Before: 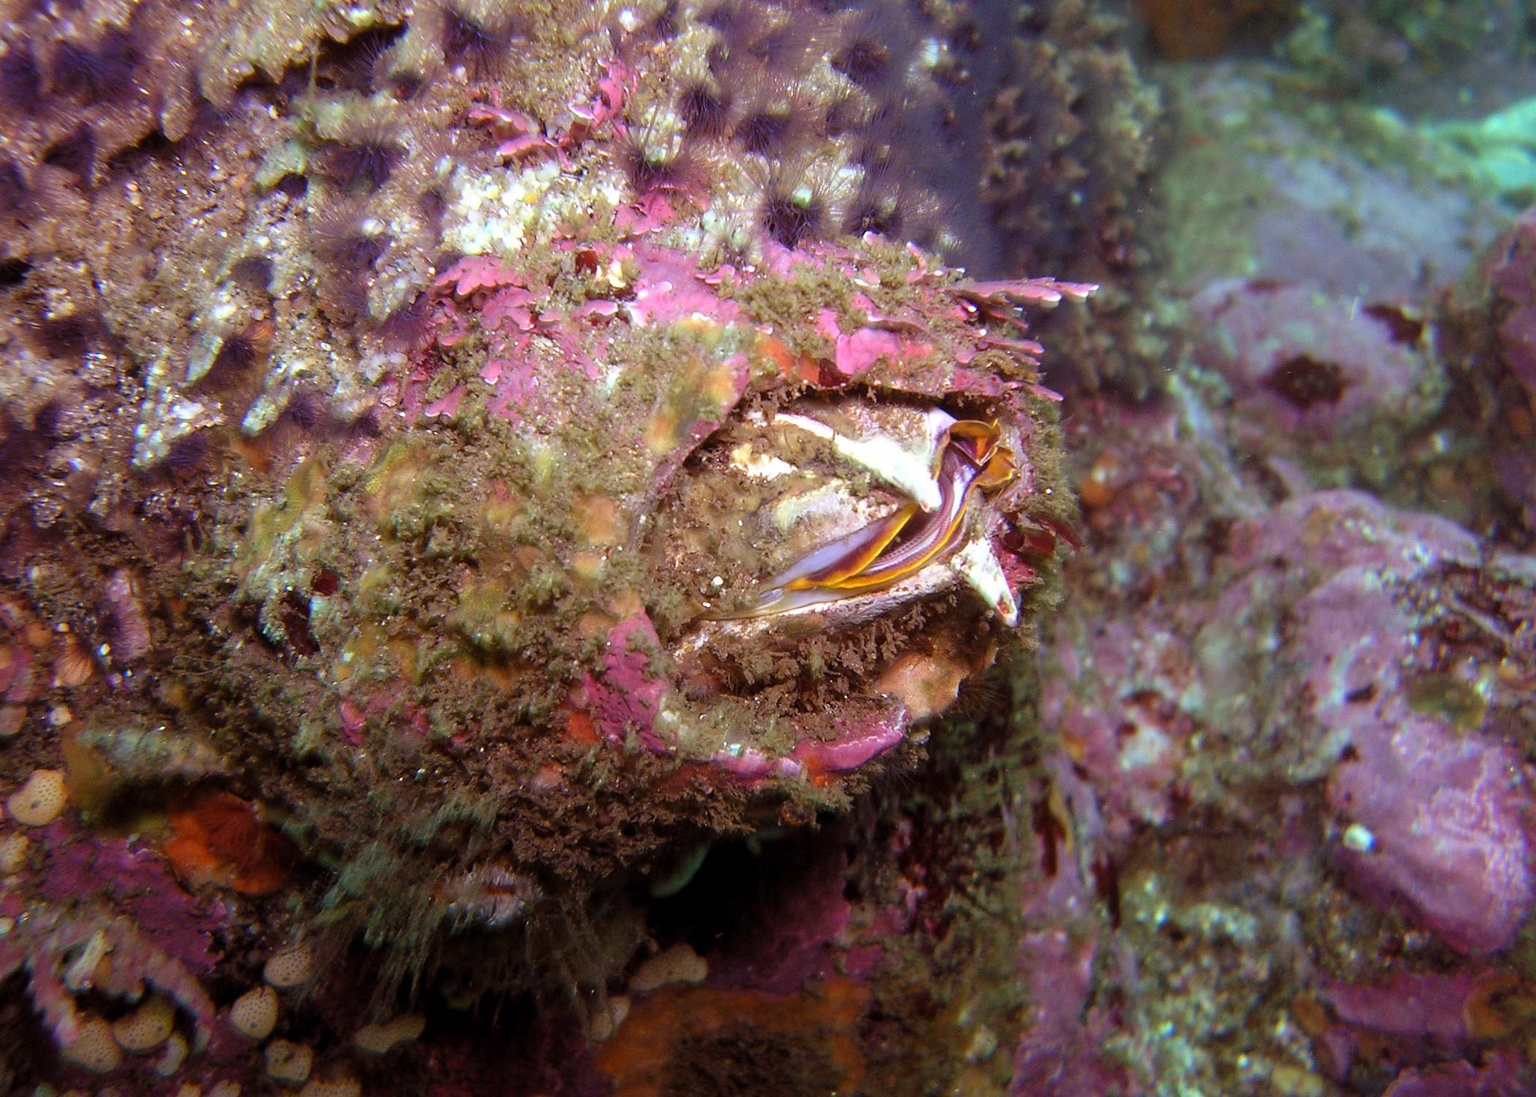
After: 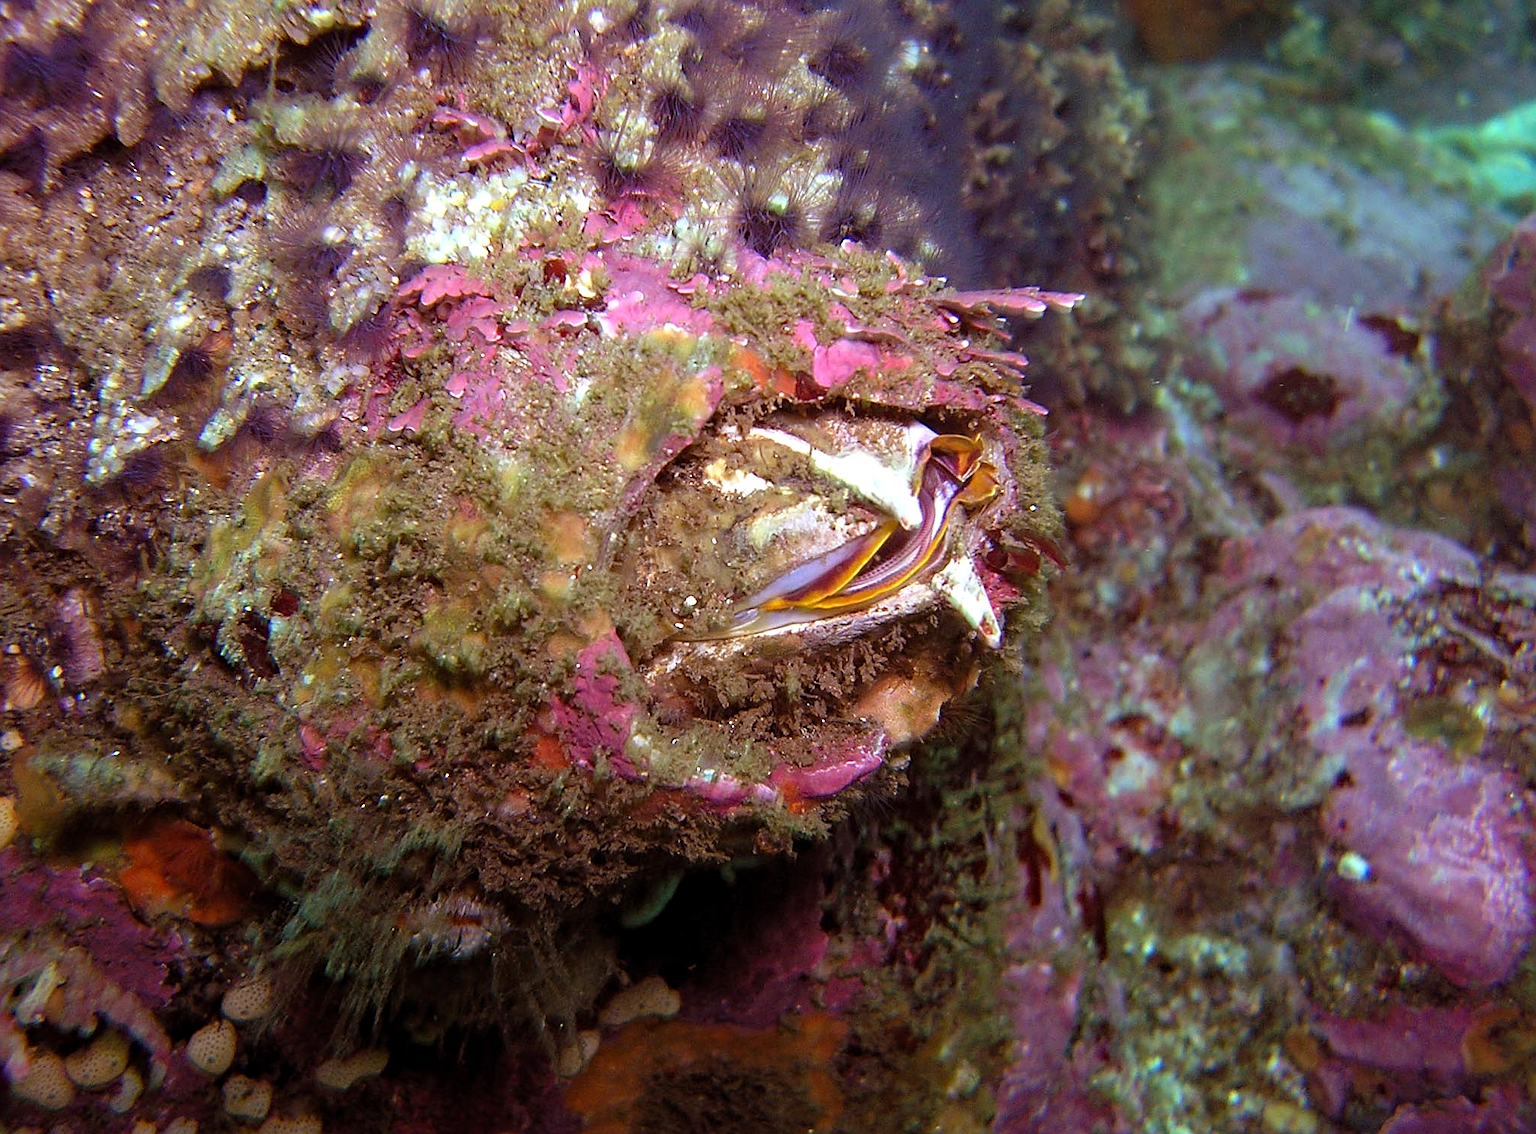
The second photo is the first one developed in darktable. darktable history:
haze removal: compatibility mode true, adaptive false
sharpen: on, module defaults
crop and rotate: left 3.272%
